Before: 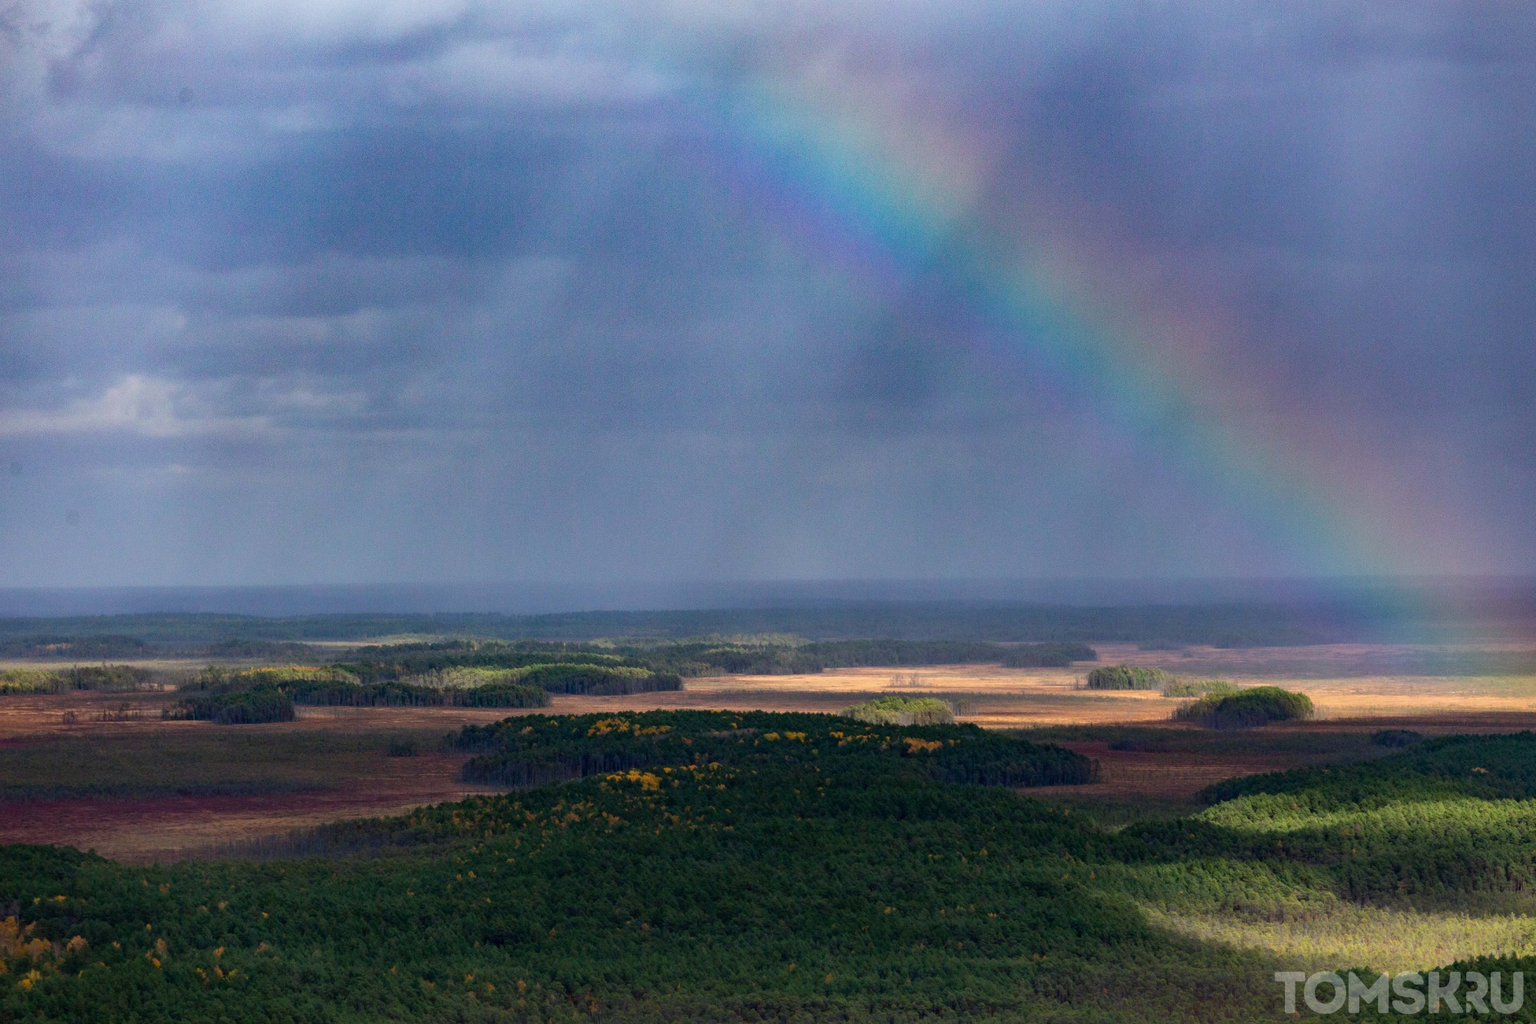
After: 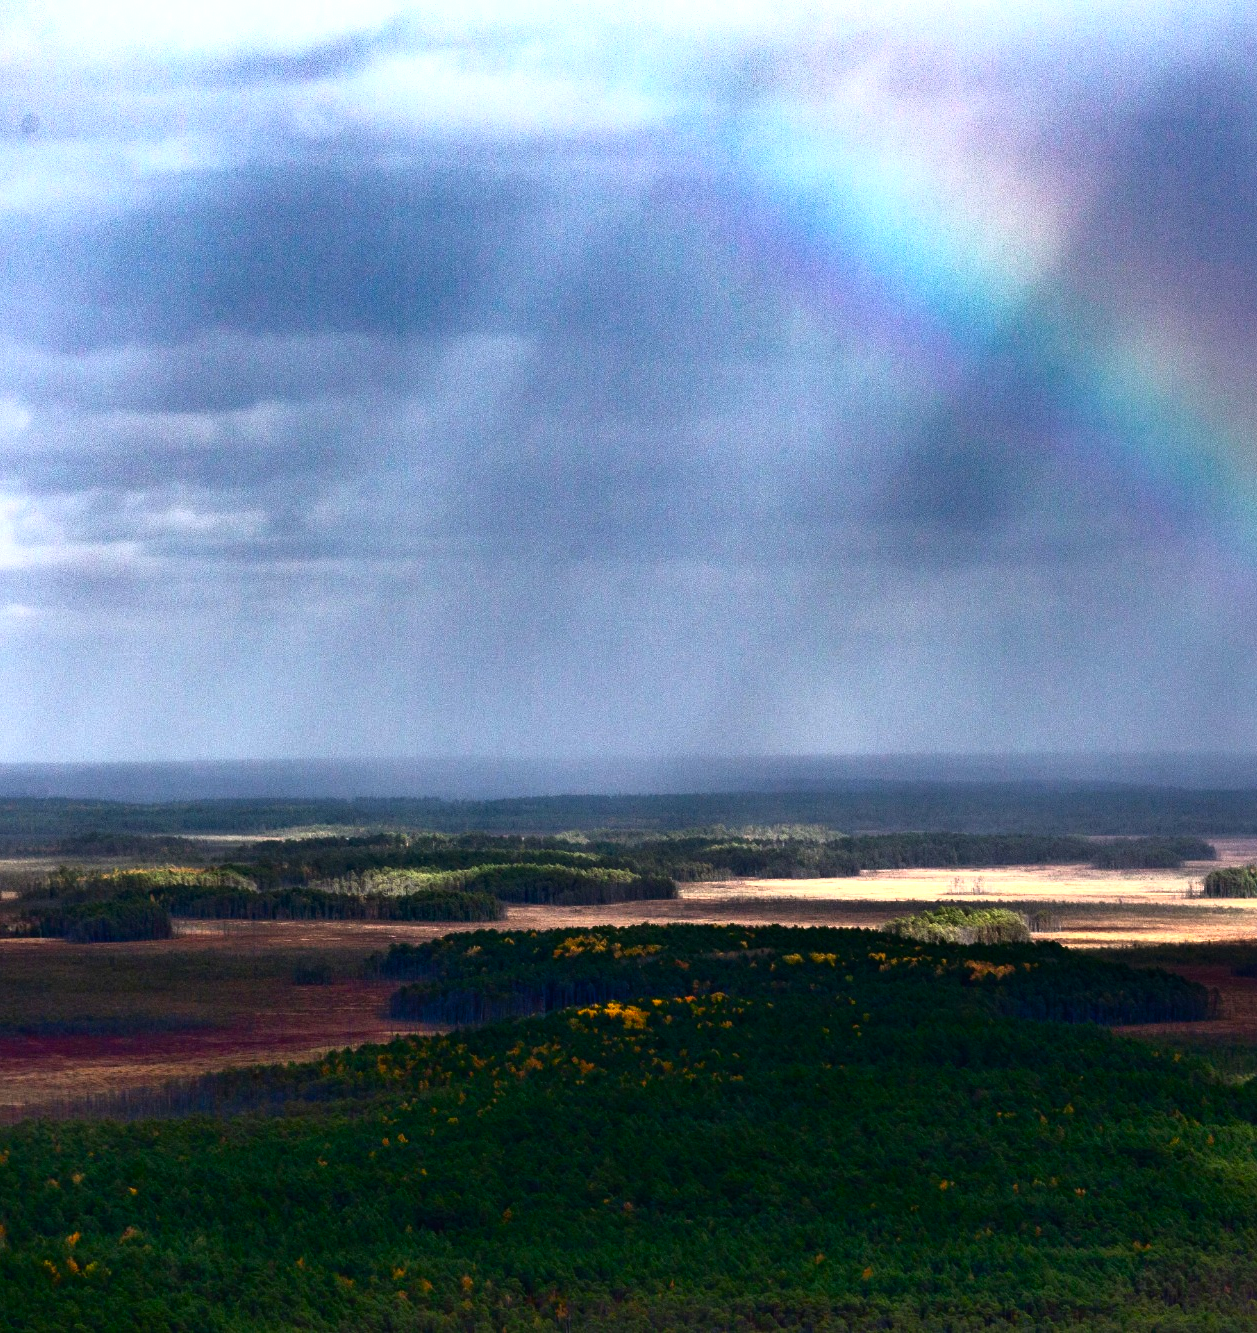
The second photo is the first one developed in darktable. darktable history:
crop: left 10.6%, right 26.549%
tone equalizer: -8 EV -1.09 EV, -7 EV -1.01 EV, -6 EV -0.875 EV, -5 EV -0.549 EV, -3 EV 0.549 EV, -2 EV 0.868 EV, -1 EV 1 EV, +0 EV 1.07 EV, edges refinement/feathering 500, mask exposure compensation -1.57 EV, preserve details guided filter
shadows and highlights: radius 46.98, white point adjustment 6.81, compress 79.81%, soften with gaussian
tone curve: curves: ch0 [(0, 0) (0.003, 0.007) (0.011, 0.01) (0.025, 0.016) (0.044, 0.025) (0.069, 0.036) (0.1, 0.052) (0.136, 0.073) (0.177, 0.103) (0.224, 0.135) (0.277, 0.177) (0.335, 0.233) (0.399, 0.303) (0.468, 0.376) (0.543, 0.469) (0.623, 0.581) (0.709, 0.723) (0.801, 0.863) (0.898, 0.938) (1, 1)], color space Lab, independent channels, preserve colors none
